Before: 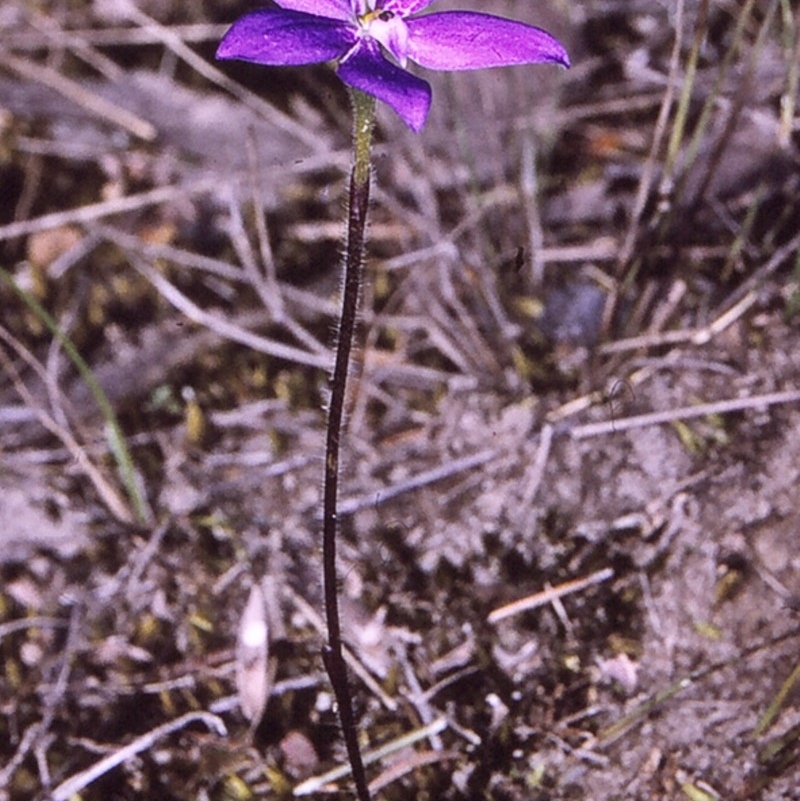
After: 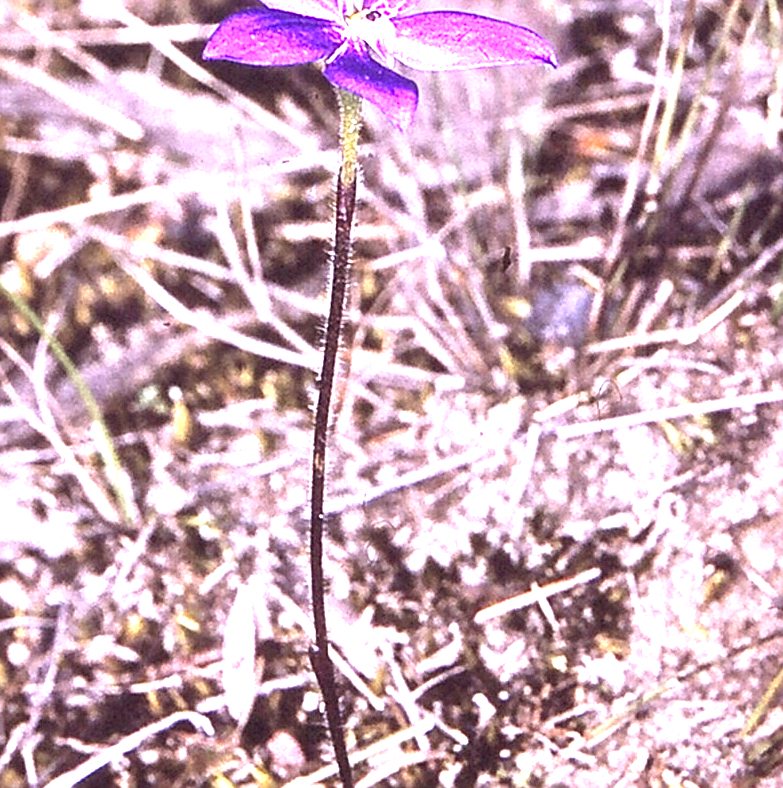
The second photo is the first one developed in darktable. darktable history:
sharpen: on, module defaults
crop: left 1.74%, right 0.286%, bottom 1.617%
exposure: exposure 2.001 EV, compensate highlight preservation false
